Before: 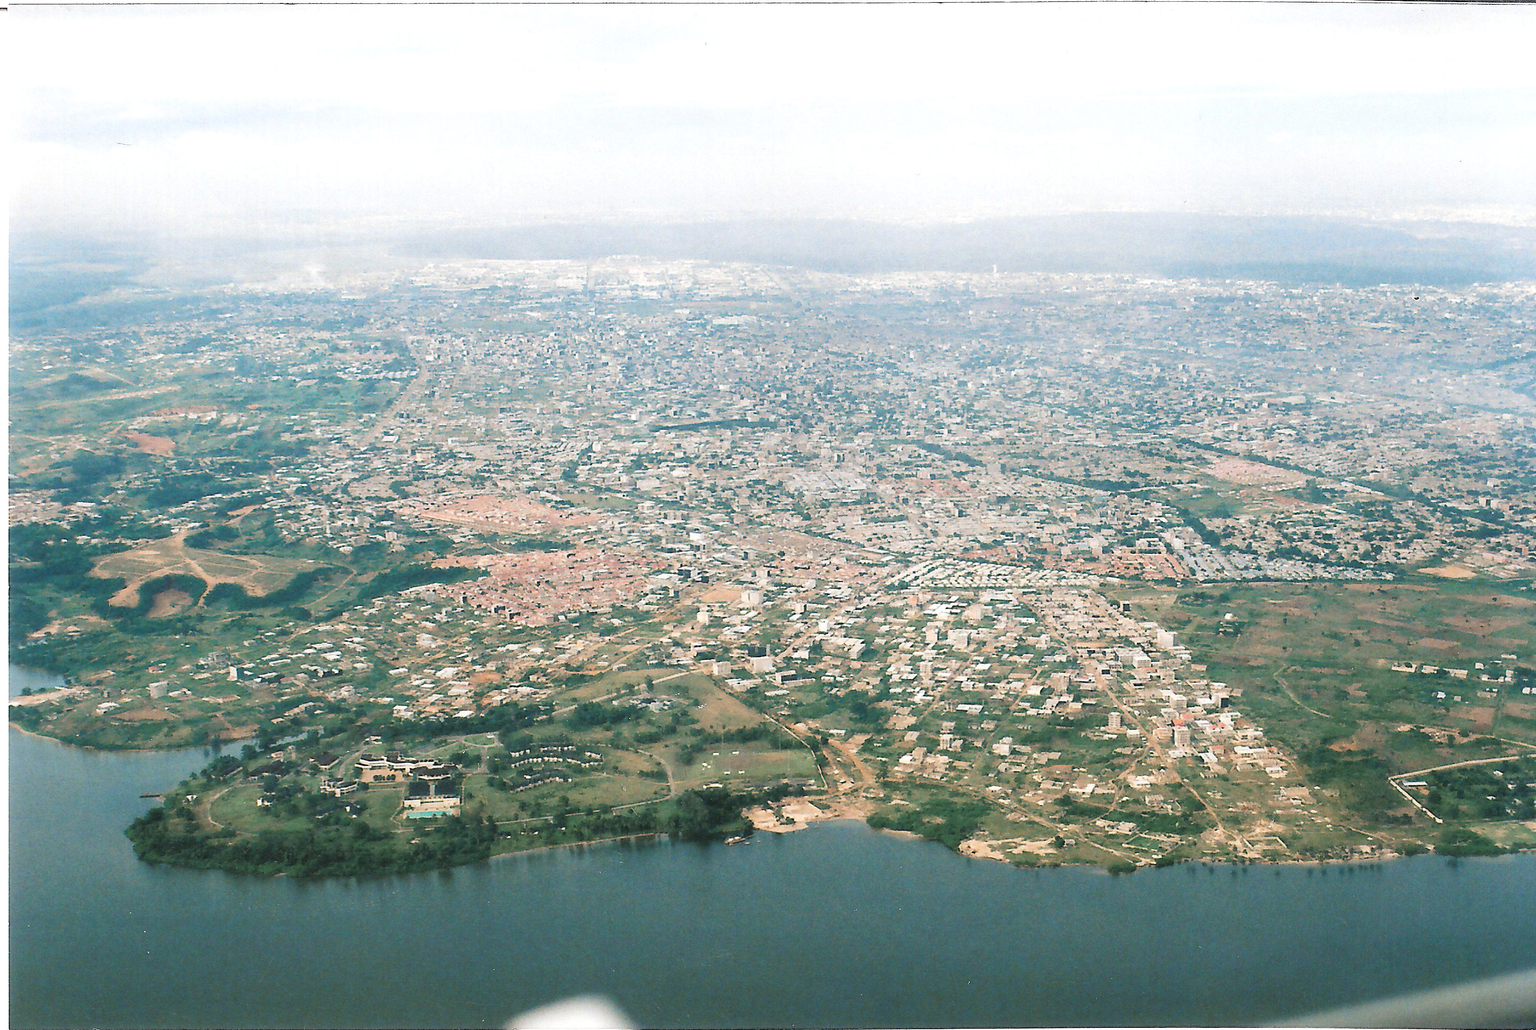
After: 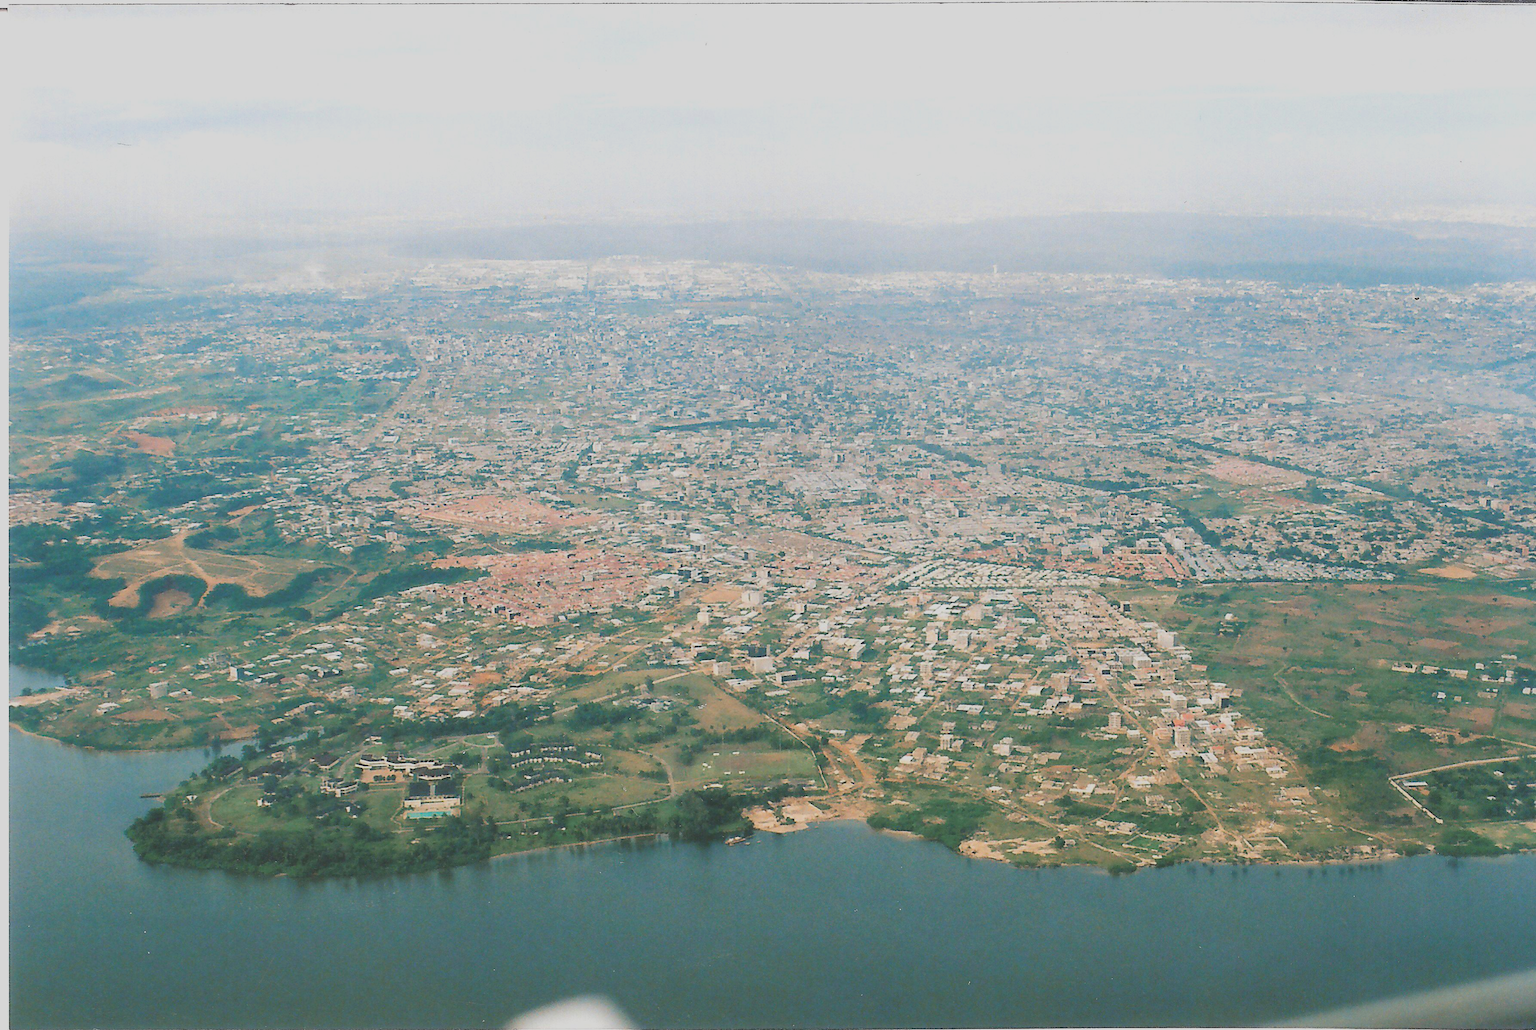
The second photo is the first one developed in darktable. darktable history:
contrast brightness saturation: contrast -0.286
